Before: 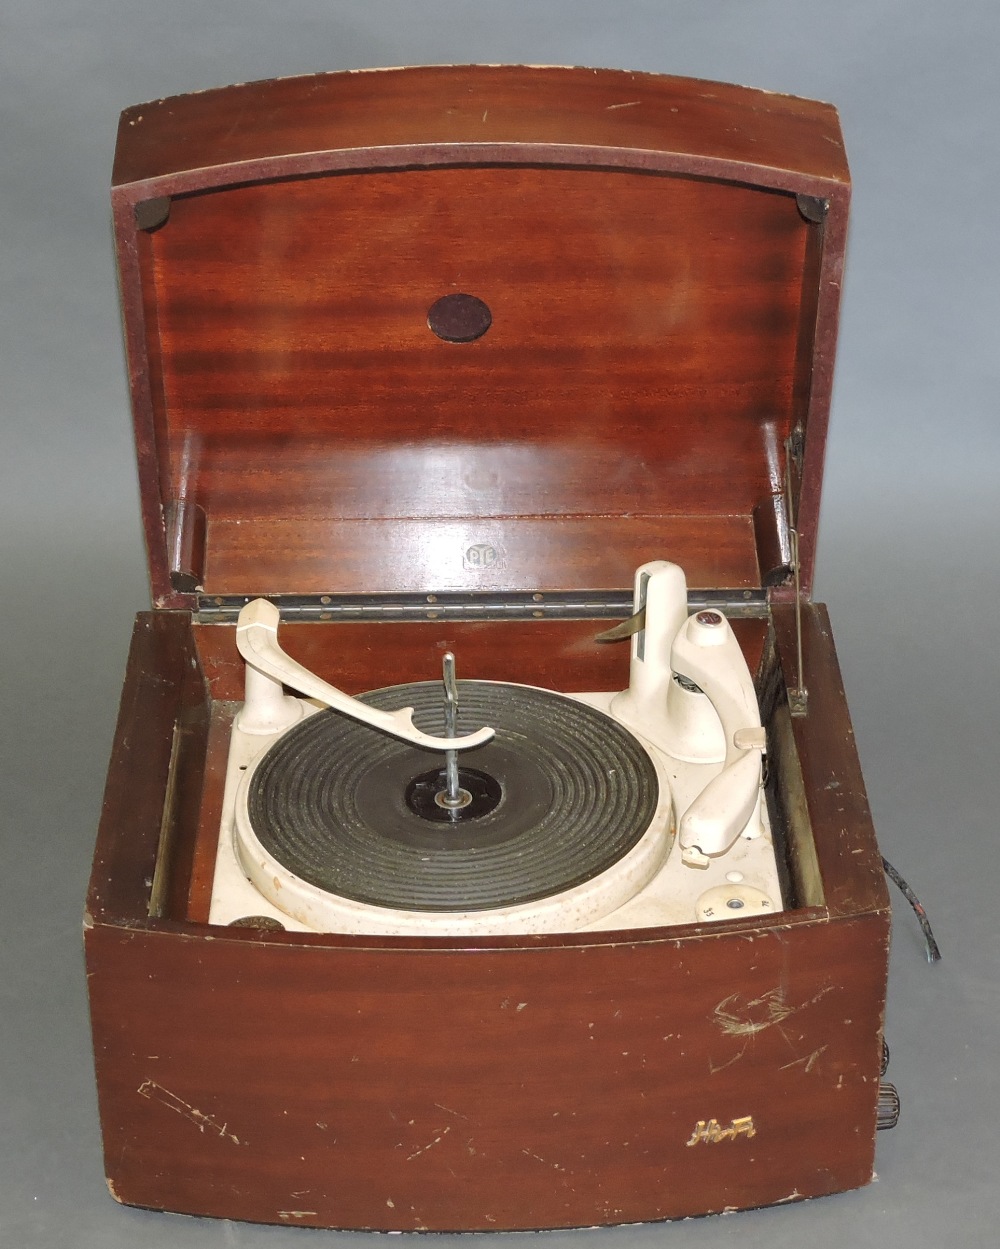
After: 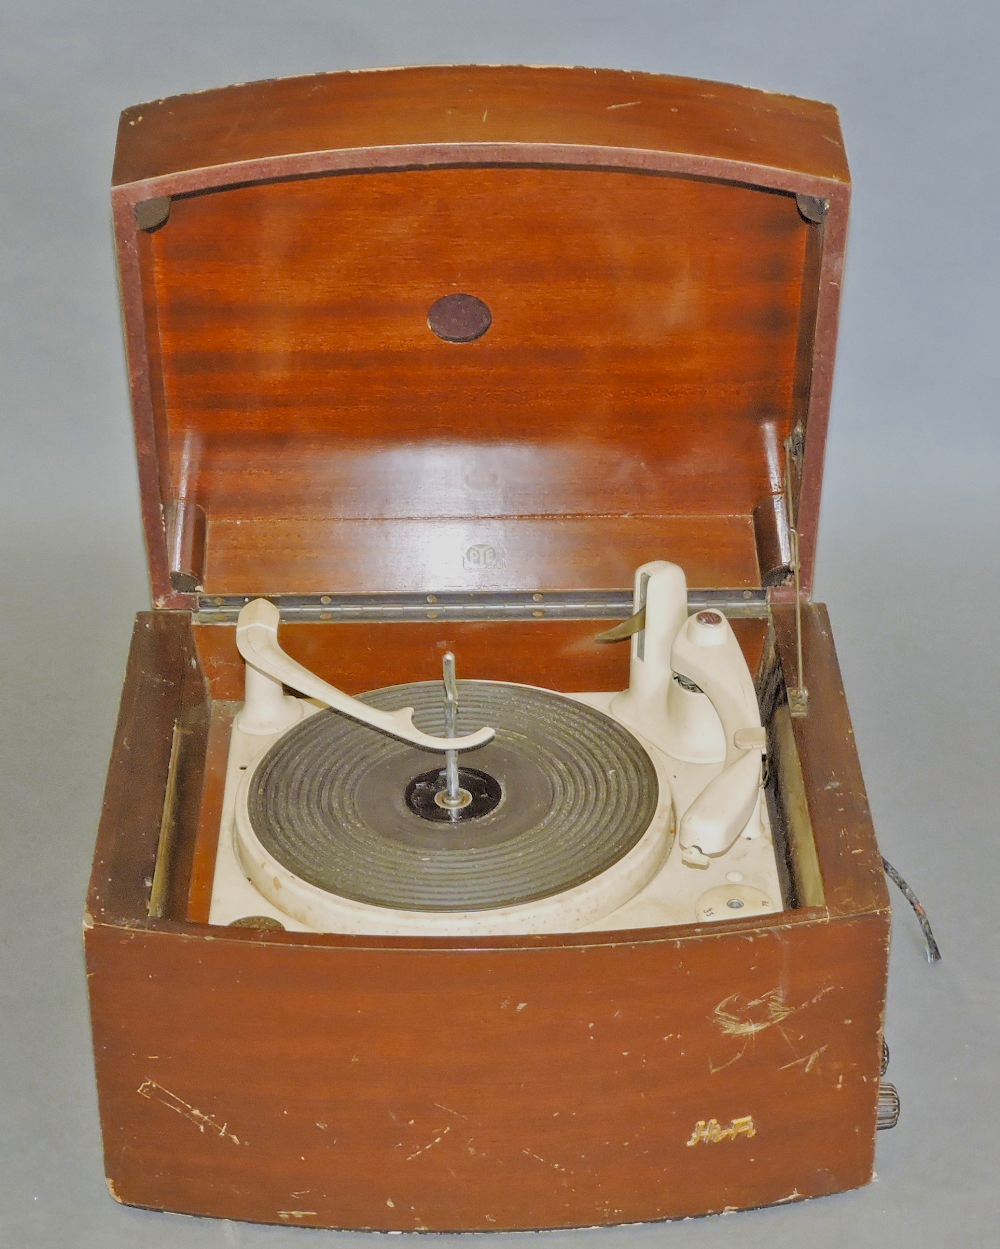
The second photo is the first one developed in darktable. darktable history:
tone equalizer: -7 EV 0.15 EV, -6 EV 0.6 EV, -5 EV 1.15 EV, -4 EV 1.33 EV, -3 EV 1.15 EV, -2 EV 0.6 EV, -1 EV 0.15 EV, mask exposure compensation -0.5 EV
color contrast: green-magenta contrast 0.85, blue-yellow contrast 1.25, unbound 0
color zones: curves: ch0 [(0, 0.425) (0.143, 0.422) (0.286, 0.42) (0.429, 0.419) (0.571, 0.419) (0.714, 0.42) (0.857, 0.422) (1, 0.425)]
filmic rgb: black relative exposure -7.65 EV, white relative exposure 4.56 EV, hardness 3.61, contrast 1.05
exposure: exposure 0.15 EV, compensate highlight preservation false
